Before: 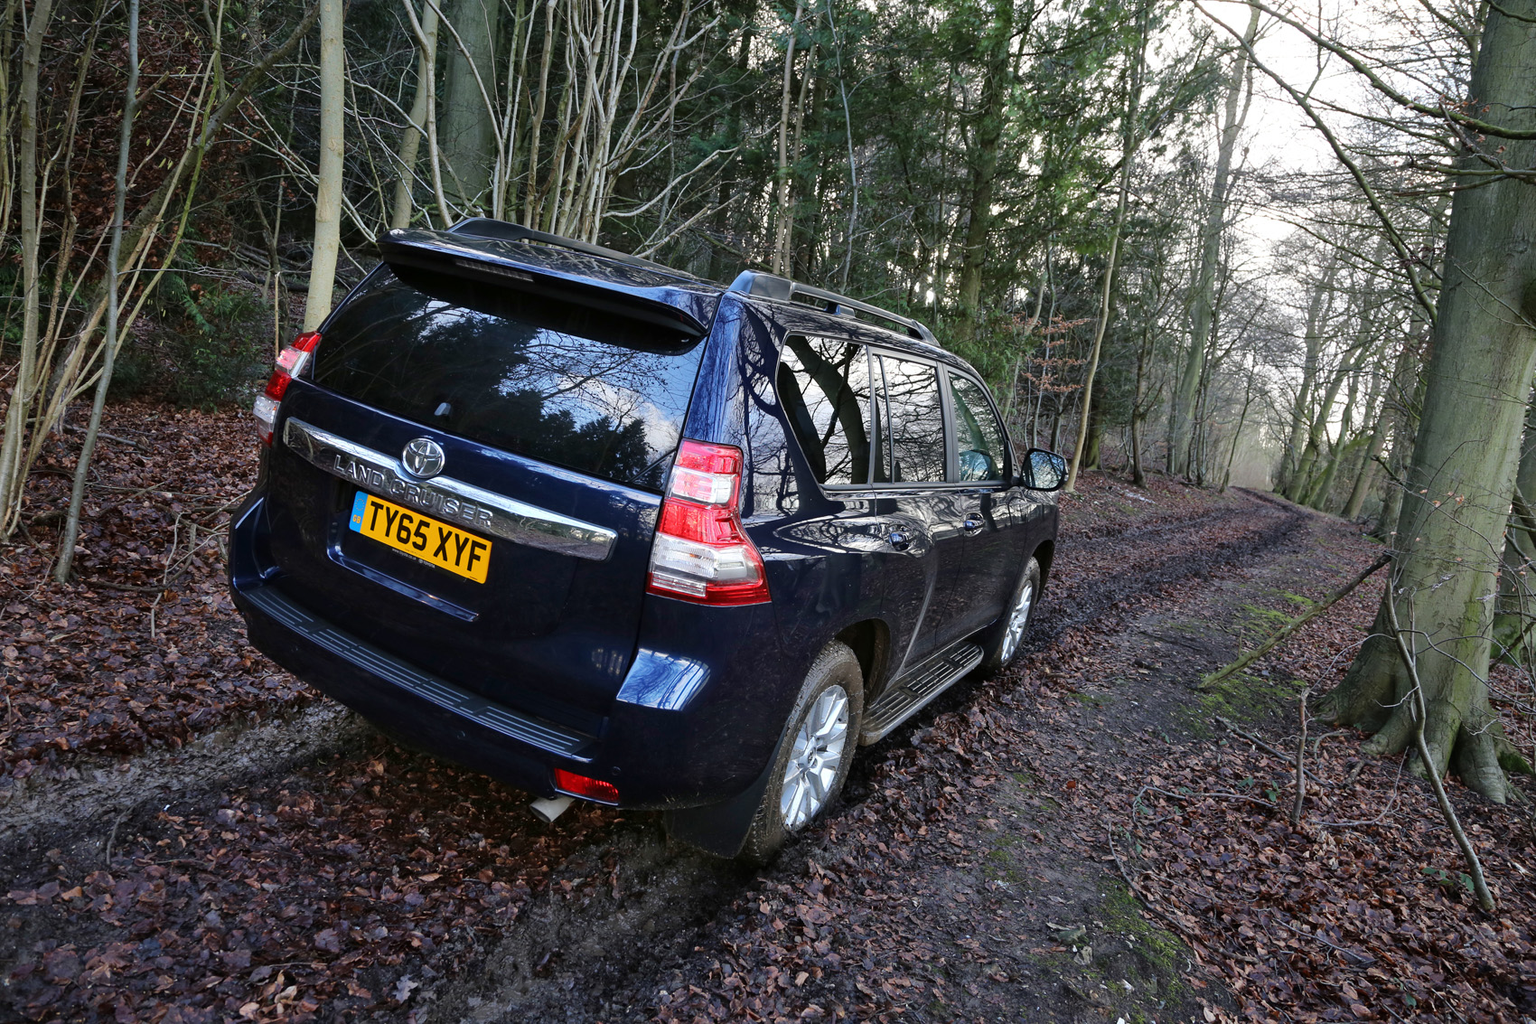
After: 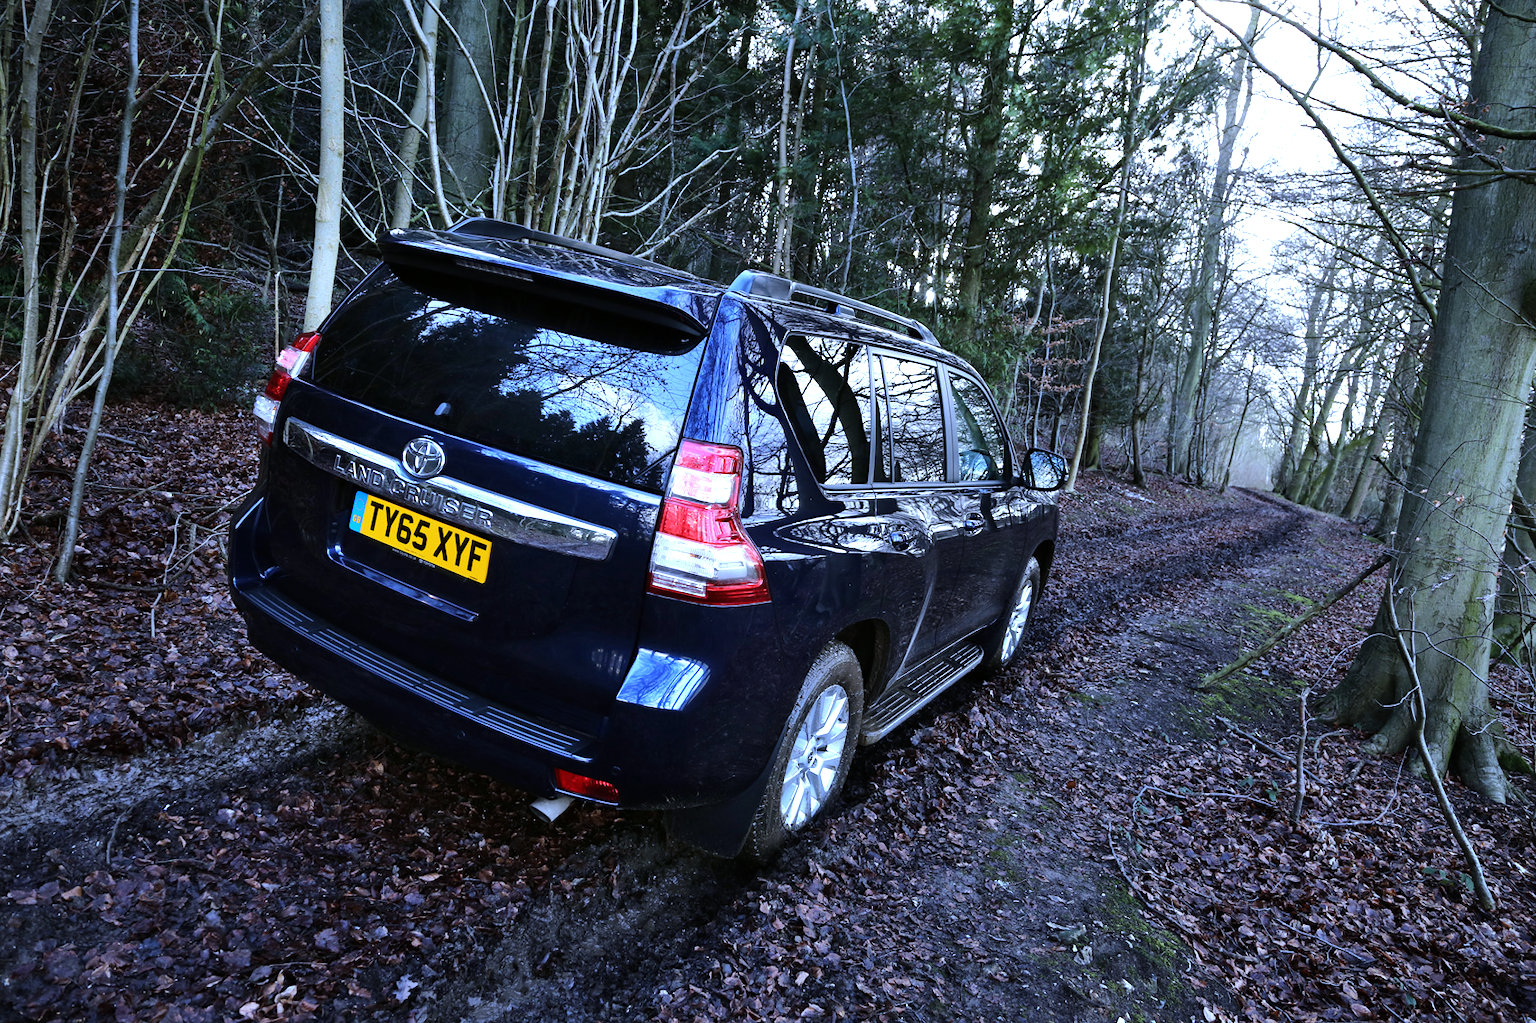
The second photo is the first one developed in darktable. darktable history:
white balance: red 0.871, blue 1.249
tone equalizer: -8 EV -0.75 EV, -7 EV -0.7 EV, -6 EV -0.6 EV, -5 EV -0.4 EV, -3 EV 0.4 EV, -2 EV 0.6 EV, -1 EV 0.7 EV, +0 EV 0.75 EV, edges refinement/feathering 500, mask exposure compensation -1.57 EV, preserve details no
